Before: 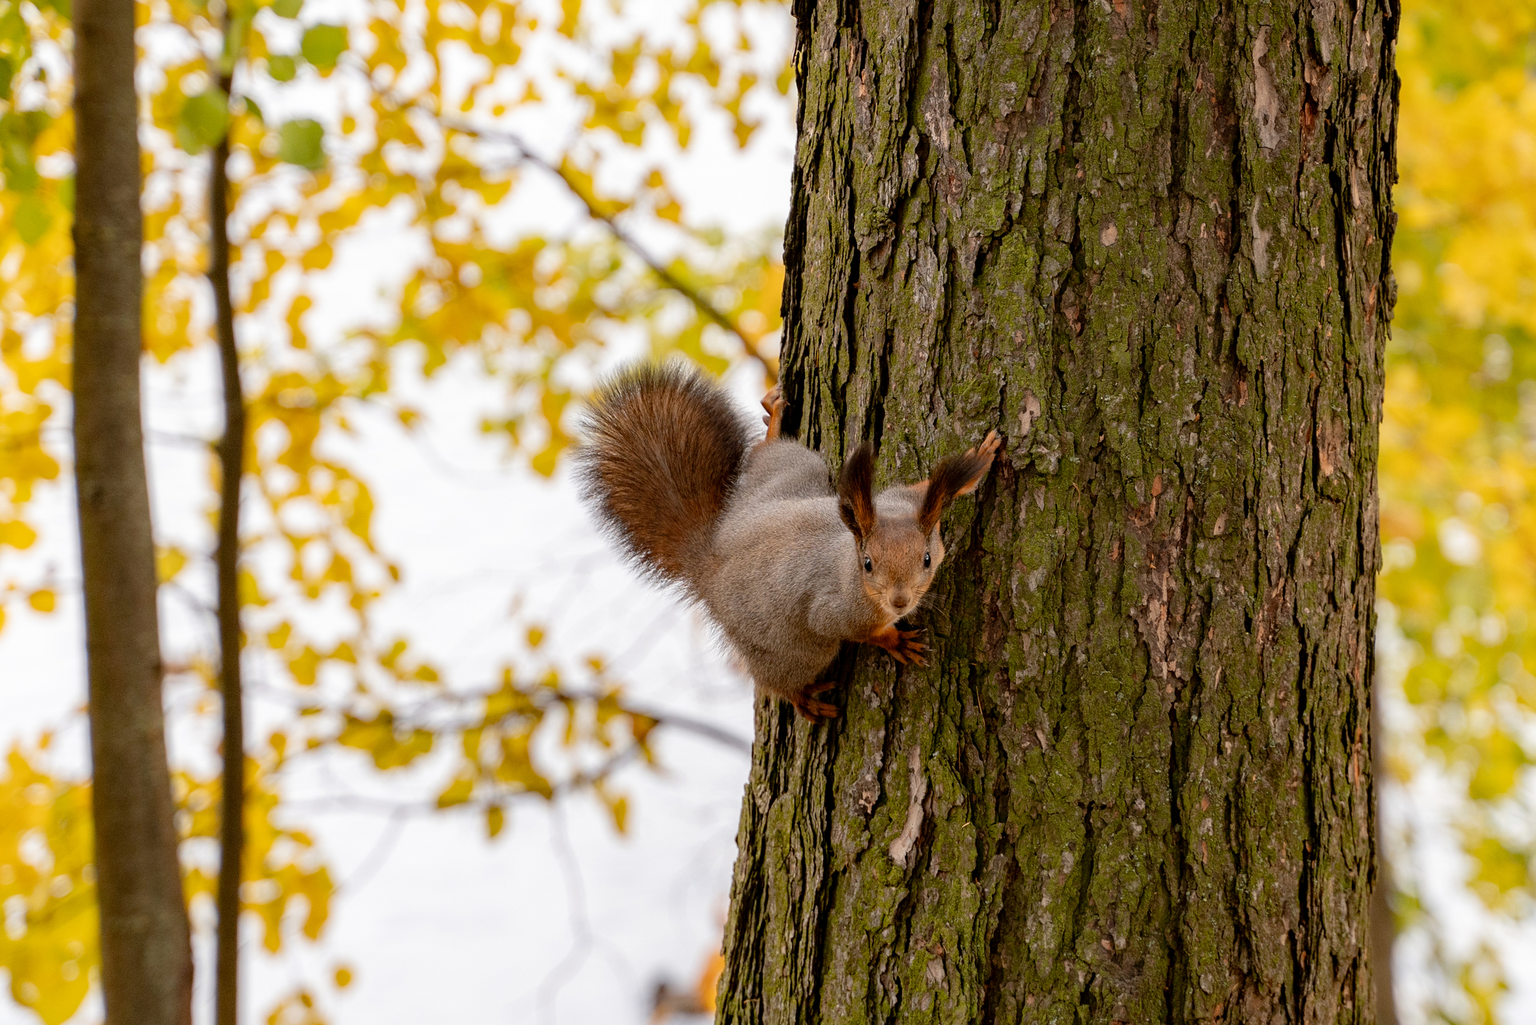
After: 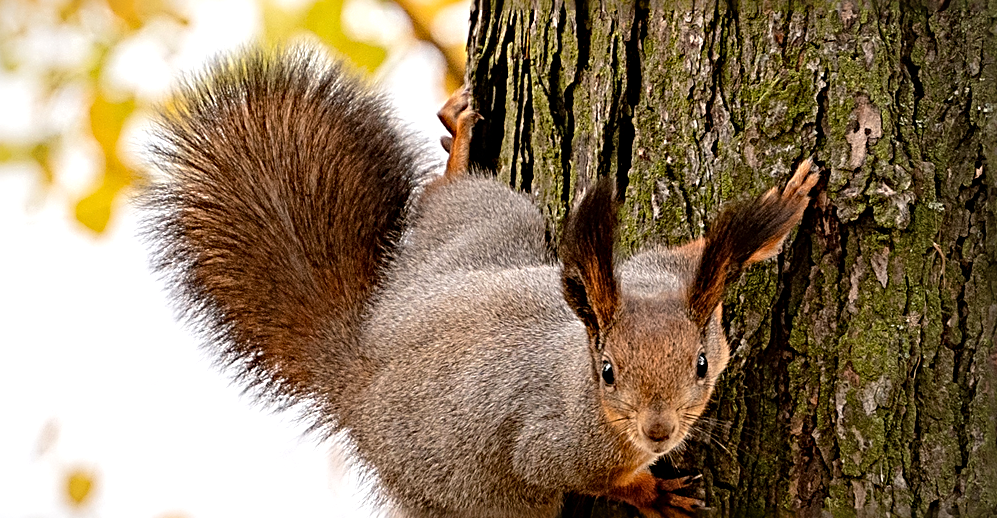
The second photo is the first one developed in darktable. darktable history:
crop: left 31.638%, top 32.238%, right 27.47%, bottom 35.925%
vignetting: brightness -0.415, saturation -0.3, center (-0.079, 0.062), unbound false
sharpen: radius 3.725, amount 0.916
tone equalizer: -8 EV -0.402 EV, -7 EV -0.407 EV, -6 EV -0.335 EV, -5 EV -0.197 EV, -3 EV 0.214 EV, -2 EV 0.359 EV, -1 EV 0.41 EV, +0 EV 0.416 EV
